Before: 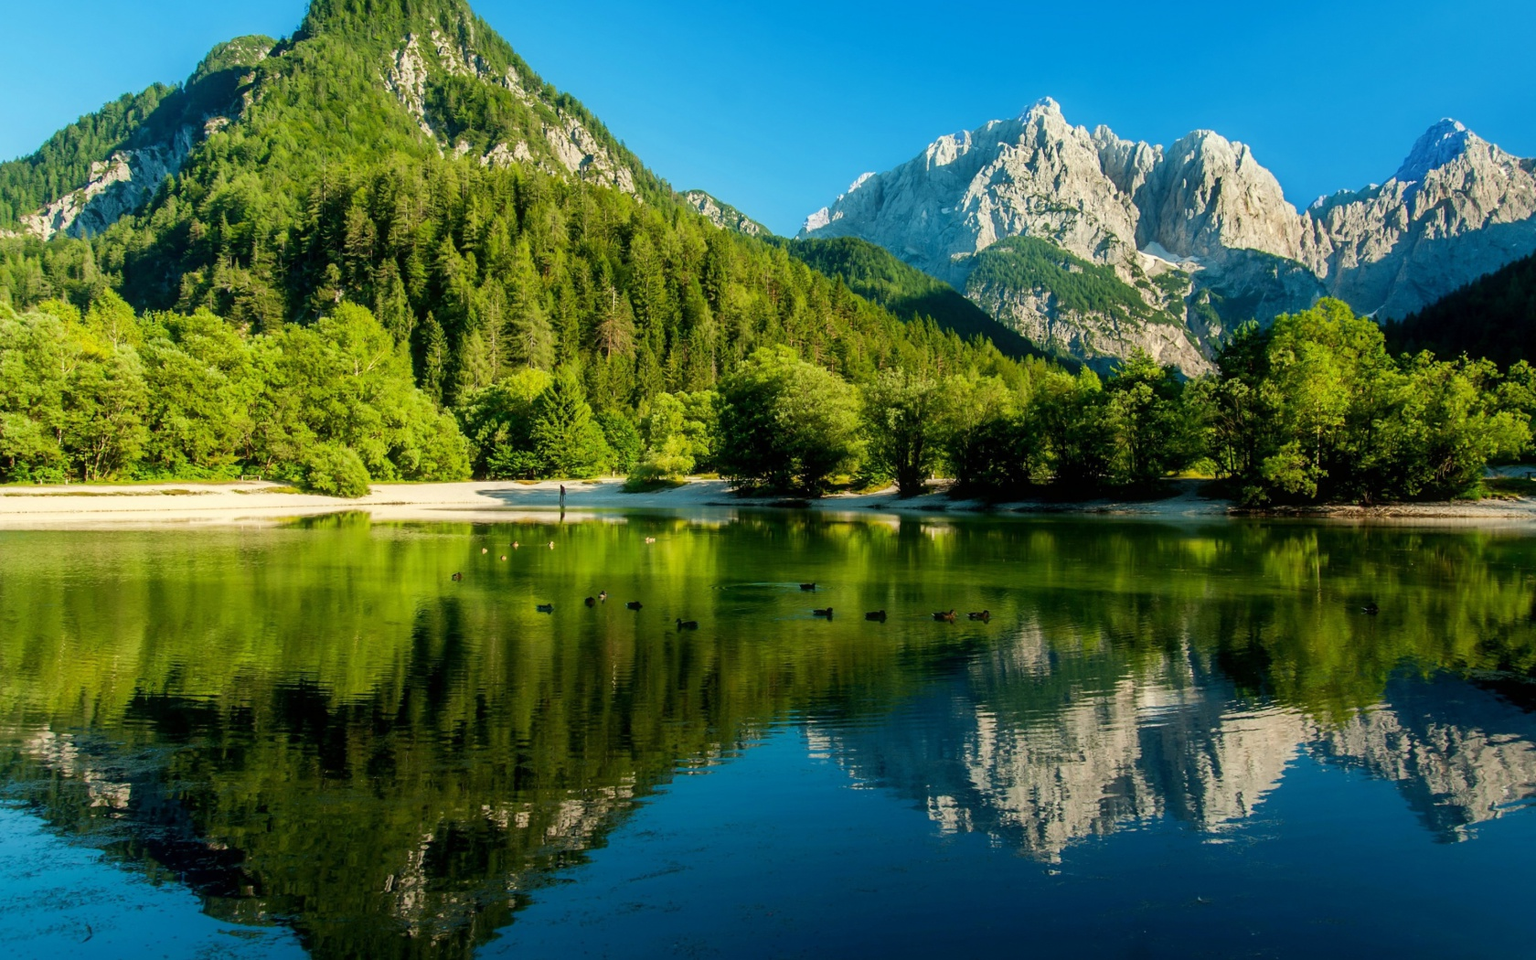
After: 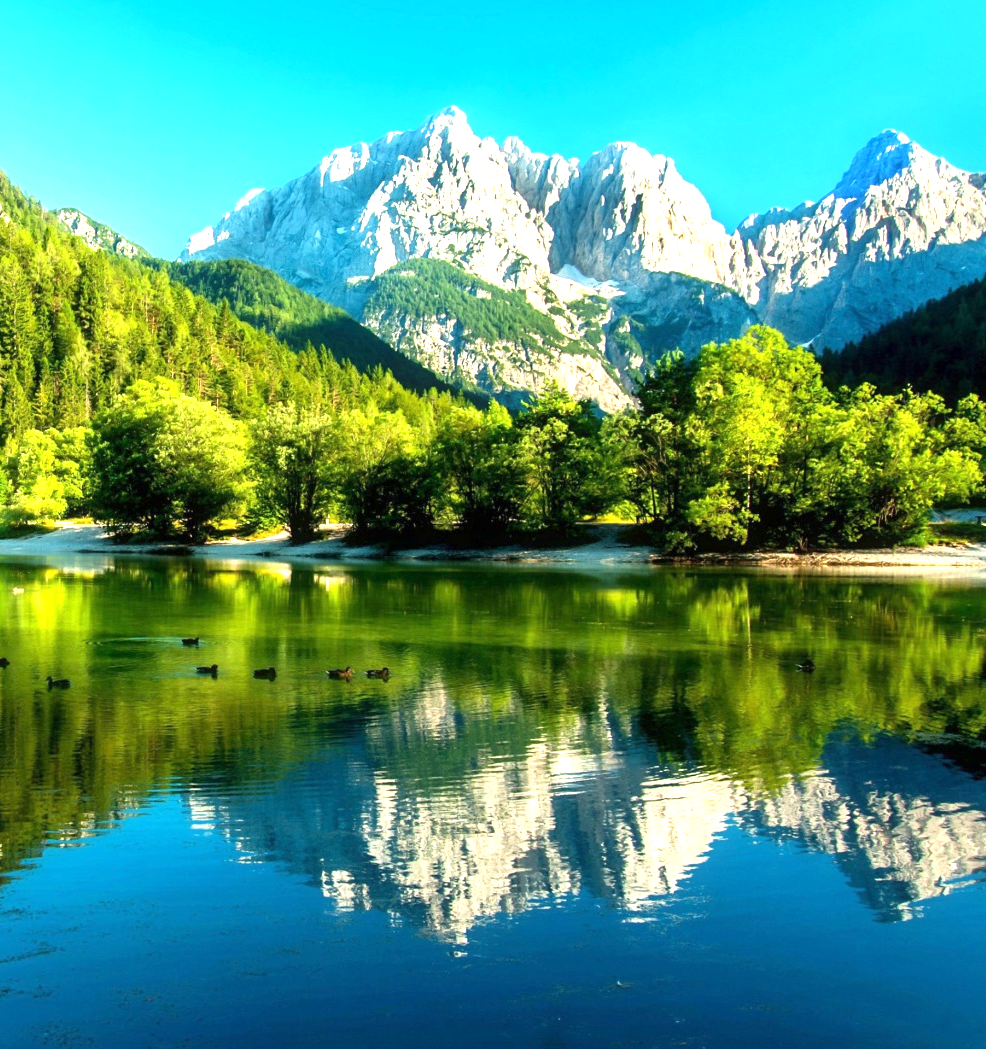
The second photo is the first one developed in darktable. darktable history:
exposure: exposure 1.483 EV, compensate highlight preservation false
crop: left 41.273%
